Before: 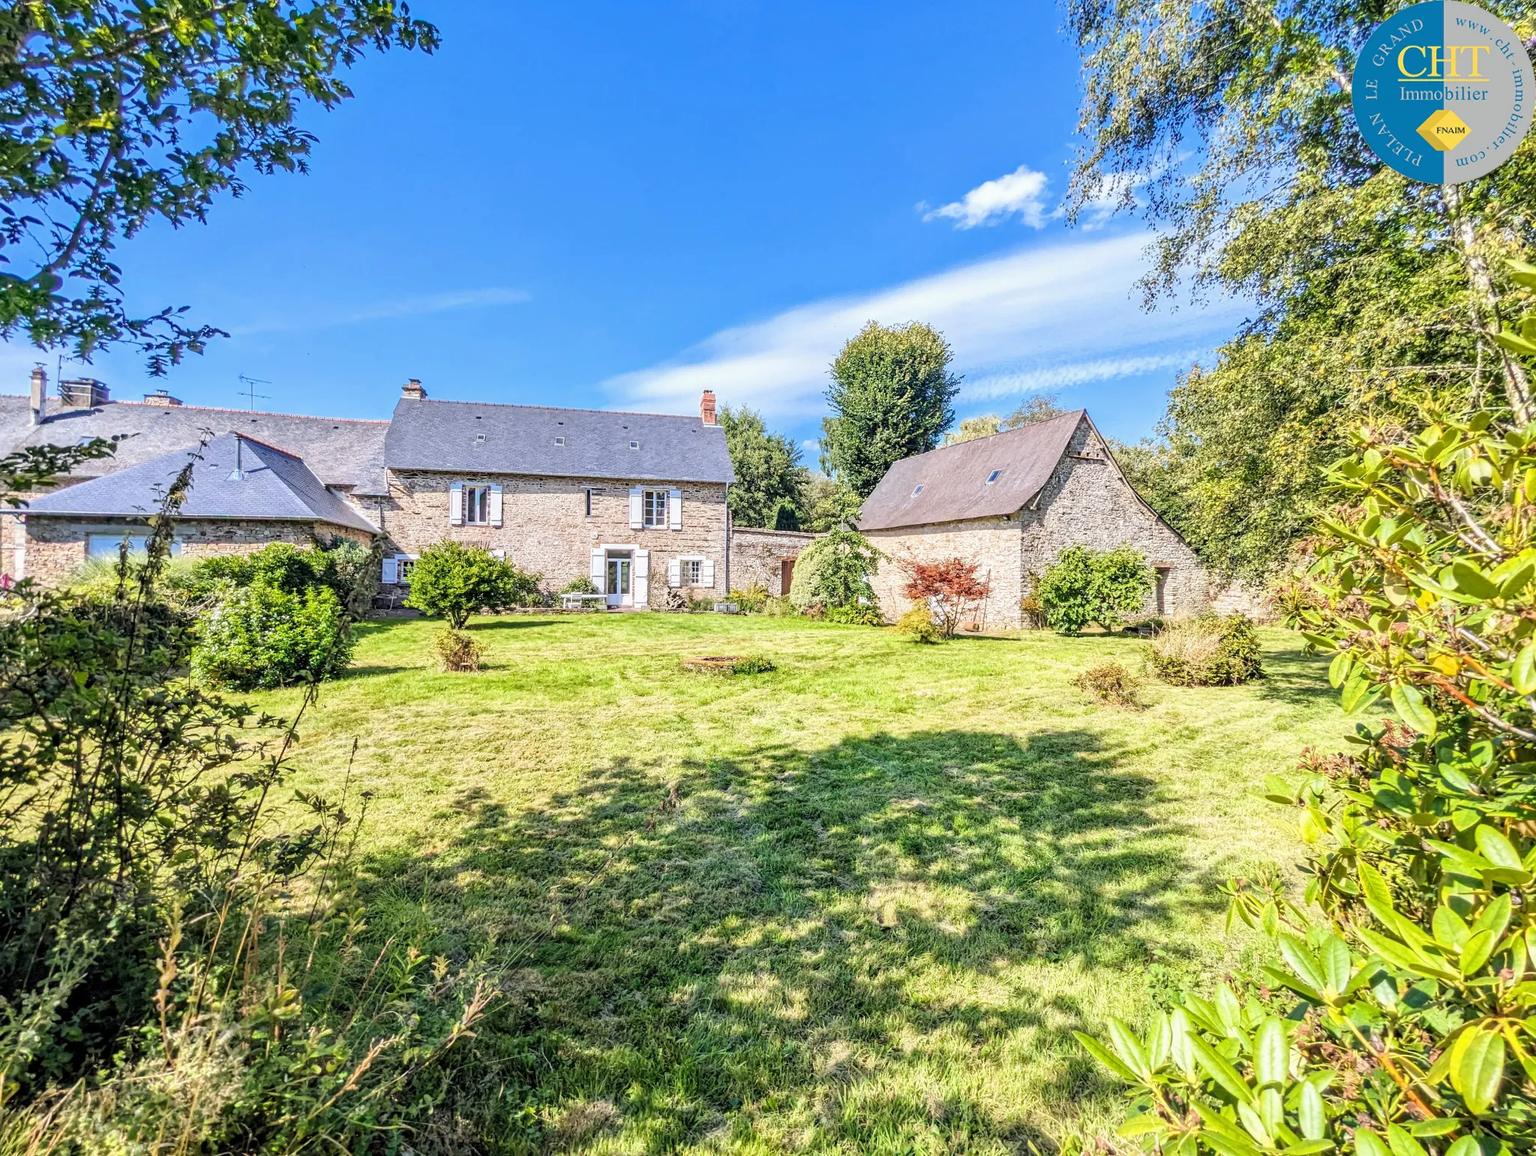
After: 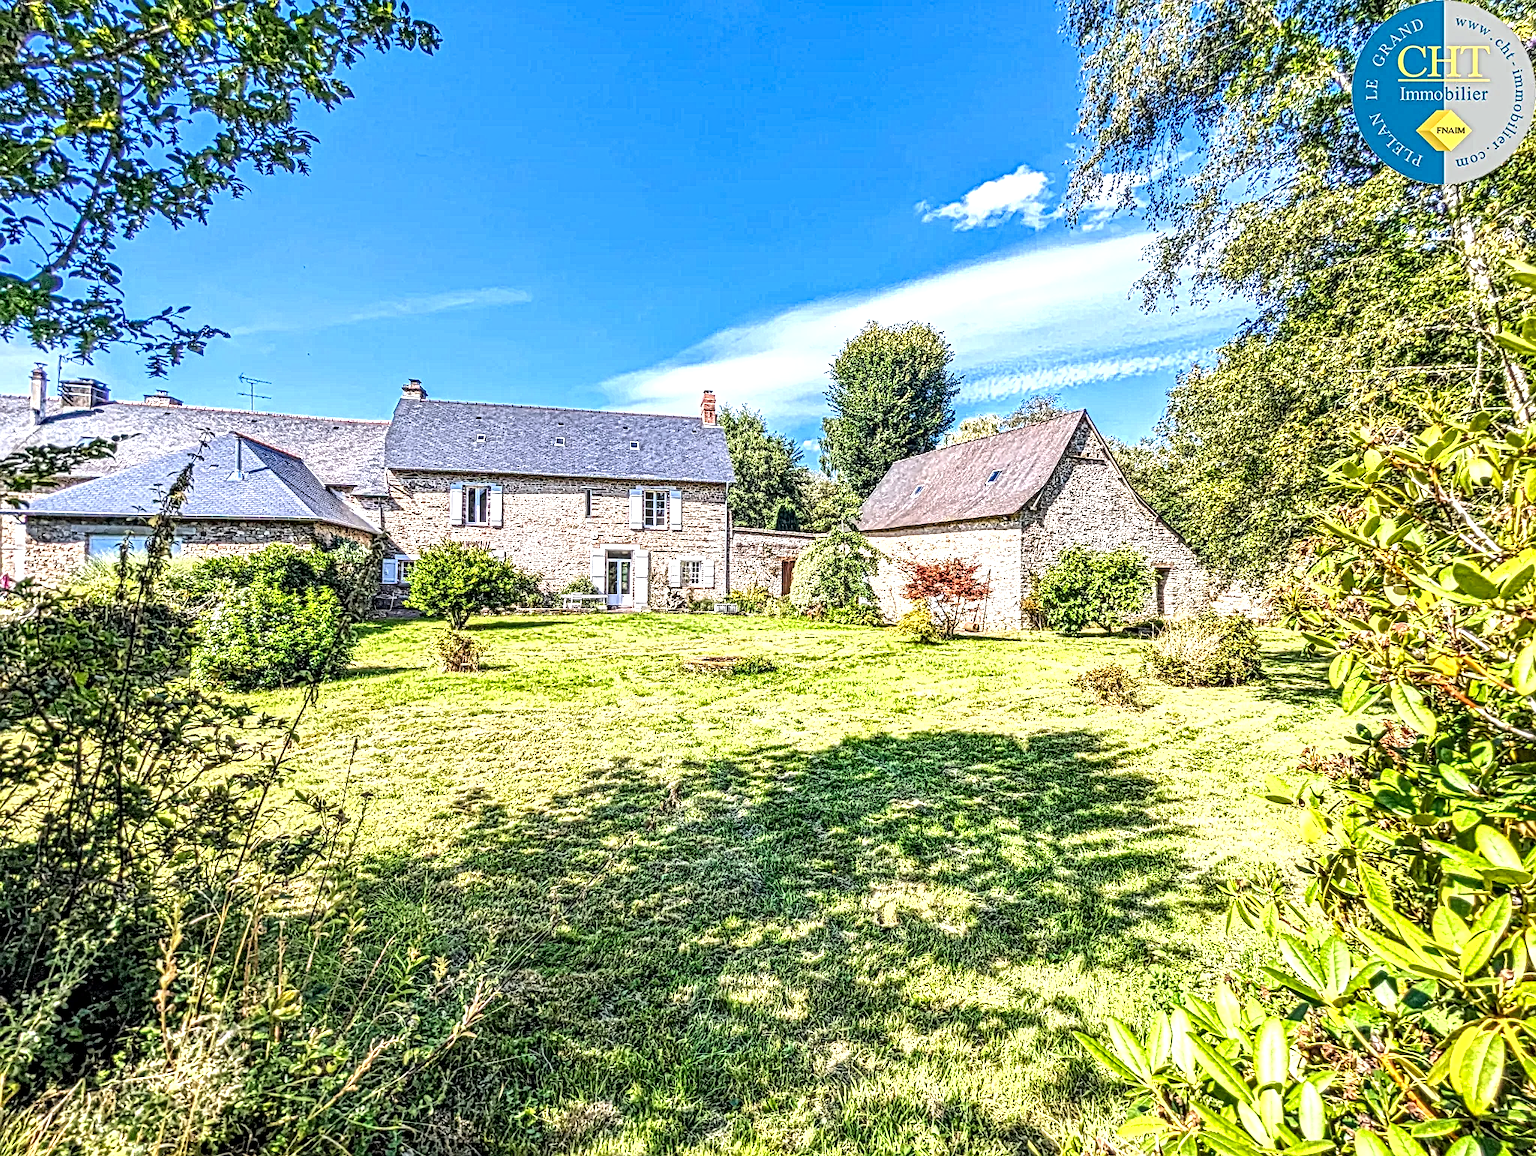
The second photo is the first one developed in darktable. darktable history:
local contrast: mode bilateral grid, contrast 21, coarseness 3, detail 298%, midtone range 0.2
exposure: black level correction 0.001, exposure 0.499 EV, compensate highlight preservation false
shadows and highlights: radius 336.68, shadows 28.25, soften with gaussian
